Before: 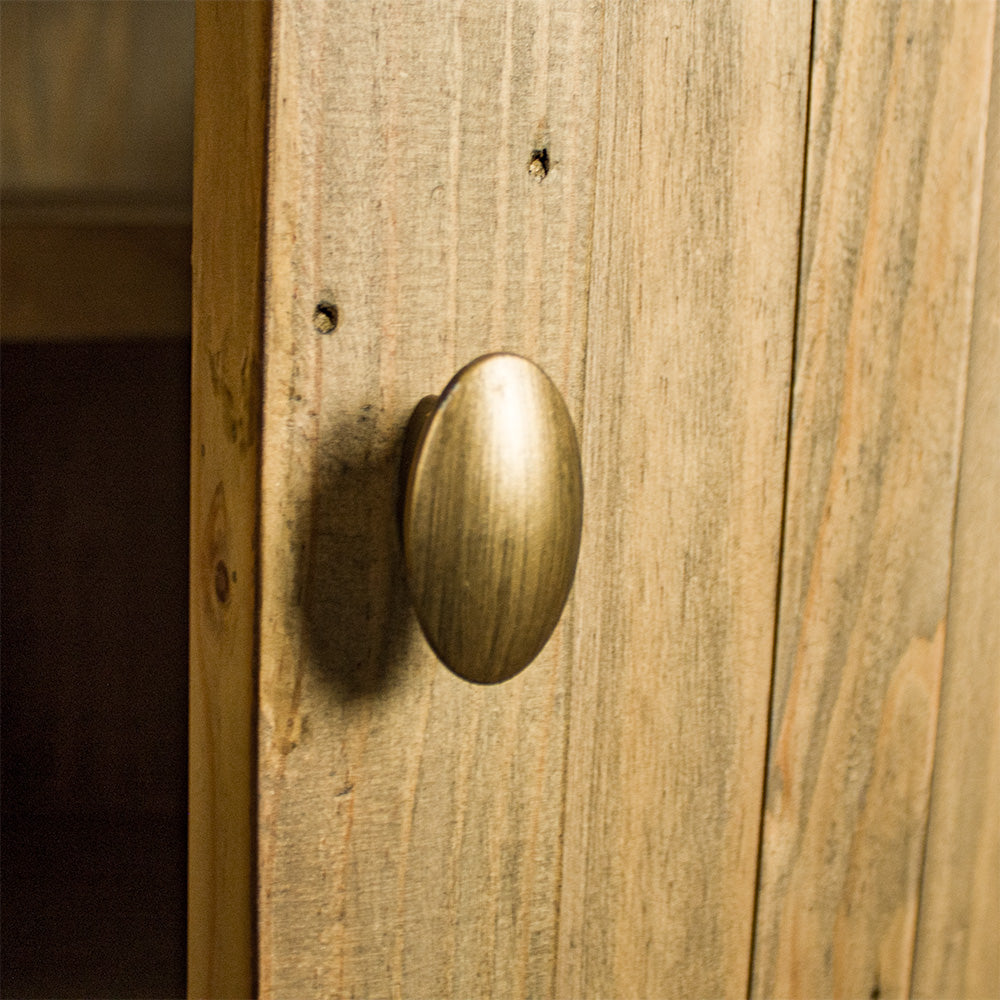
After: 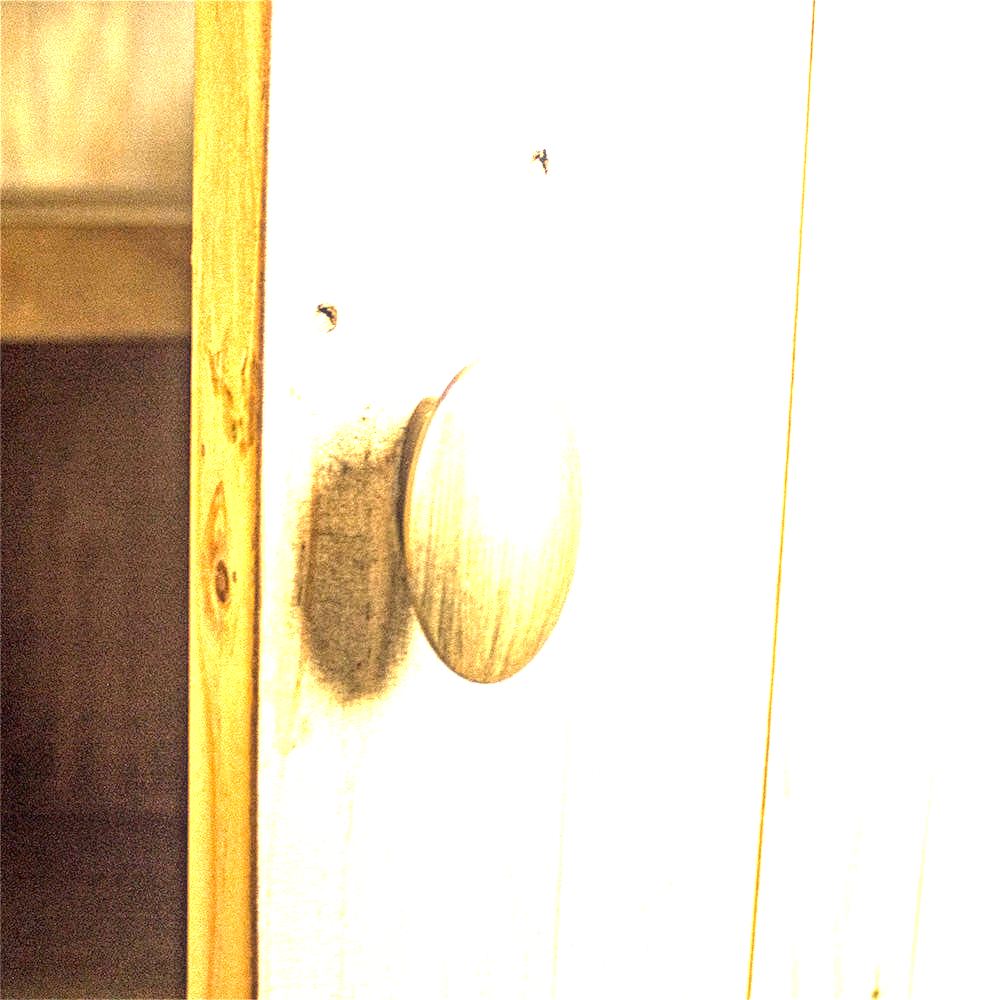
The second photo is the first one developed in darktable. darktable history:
tone equalizer: -8 EV -0.401 EV, -7 EV -0.38 EV, -6 EV -0.308 EV, -5 EV -0.217 EV, -3 EV 0.209 EV, -2 EV 0.342 EV, -1 EV 0.393 EV, +0 EV 0.423 EV
exposure: exposure 2.966 EV, compensate exposure bias true, compensate highlight preservation false
contrast brightness saturation: contrast 0.025, brightness -0.044
local contrast: detail 130%
